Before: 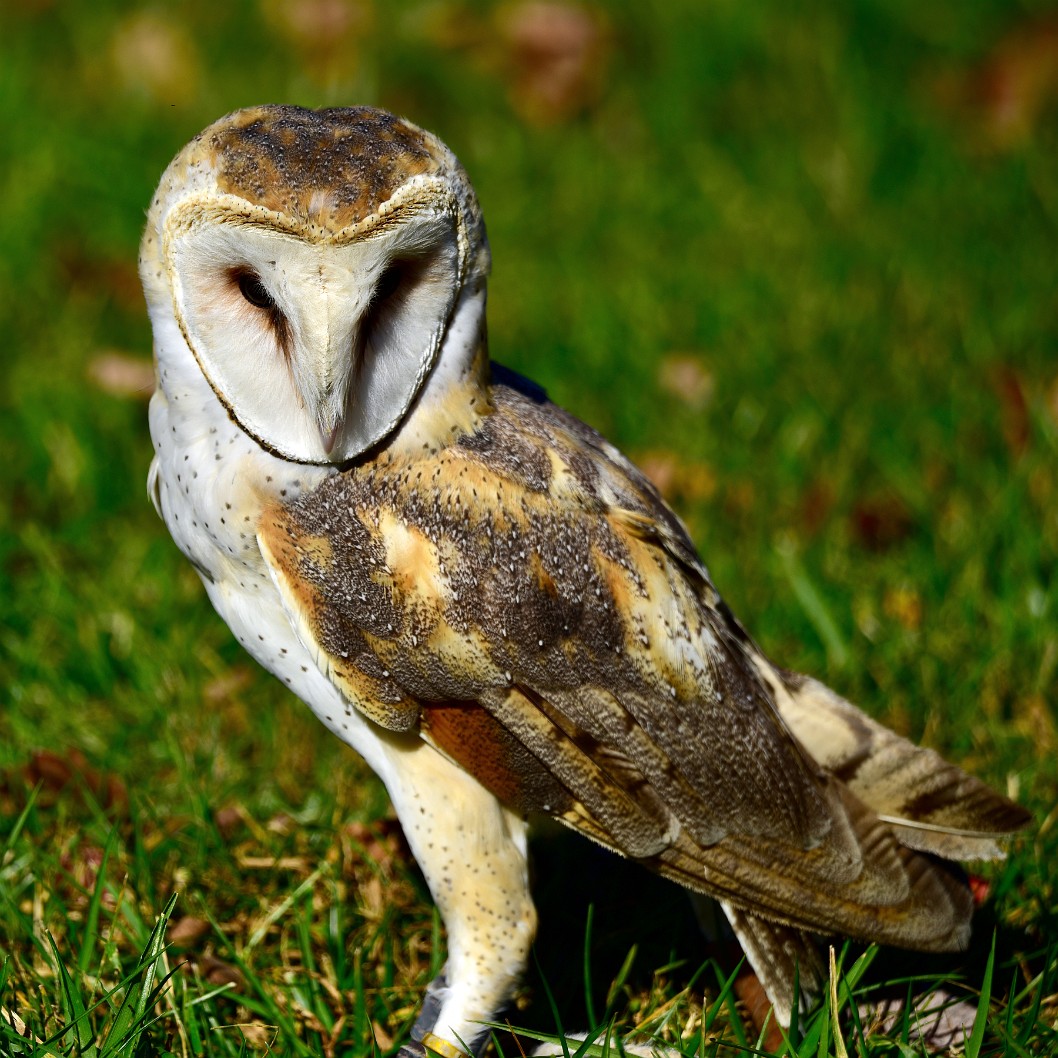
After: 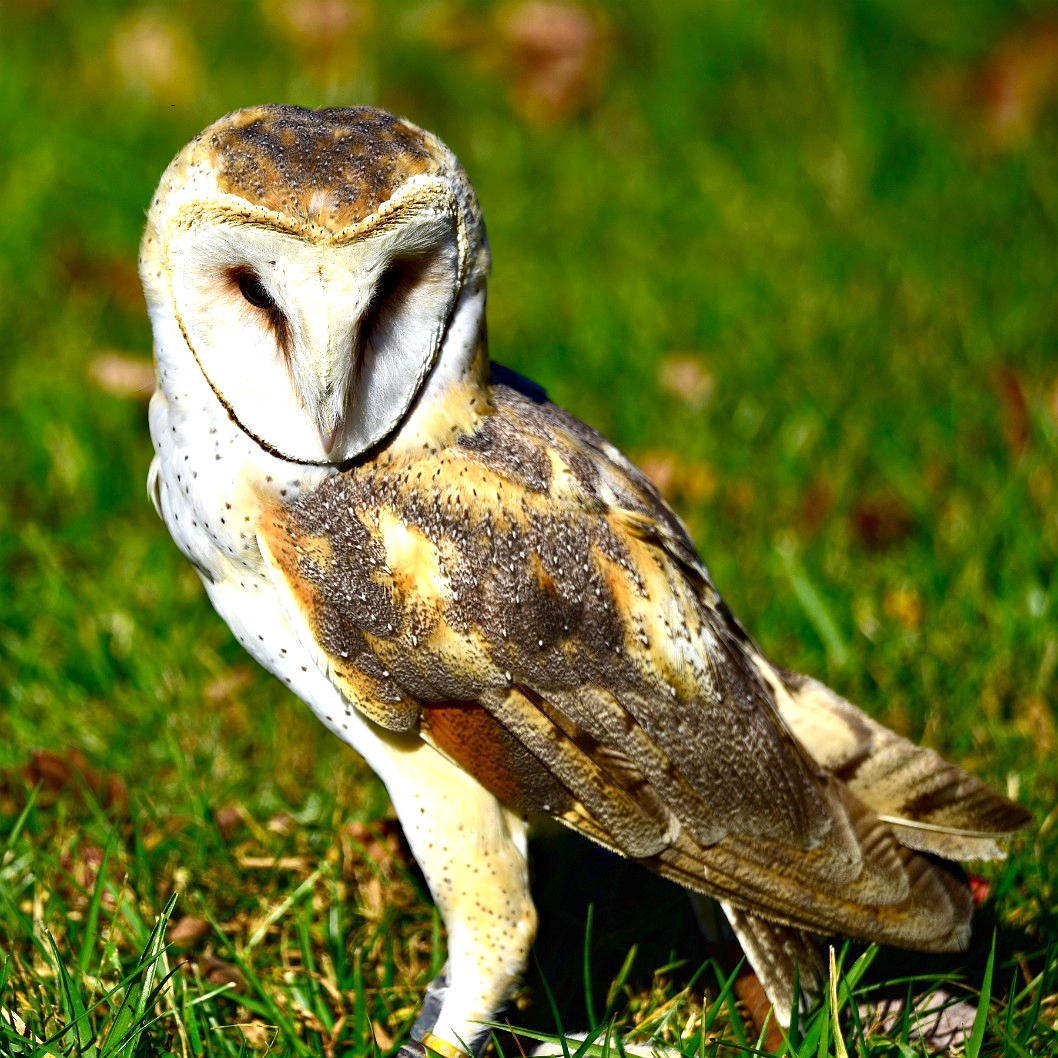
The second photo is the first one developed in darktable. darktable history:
exposure: black level correction 0, exposure 0.695 EV, compensate highlight preservation false
haze removal: compatibility mode true, adaptive false
